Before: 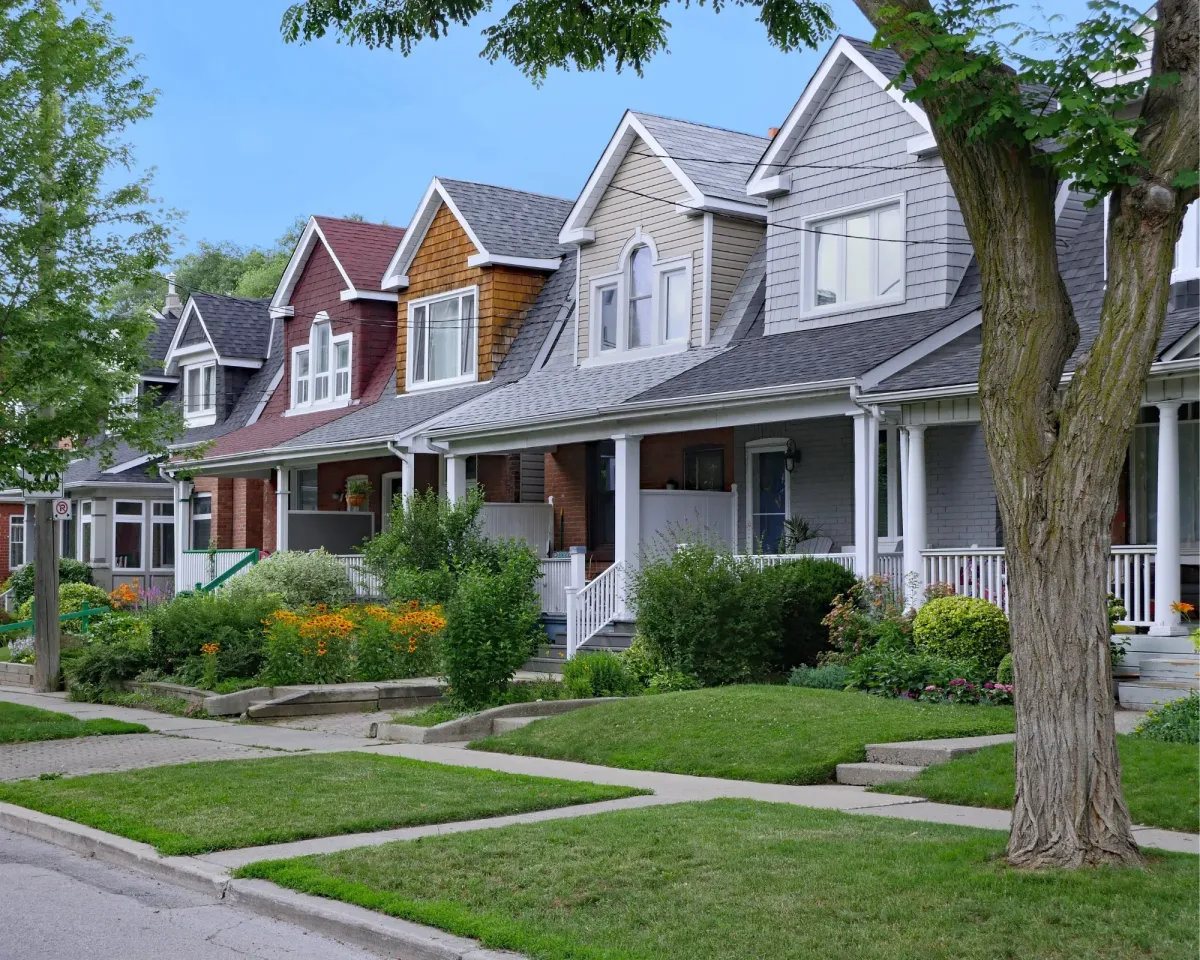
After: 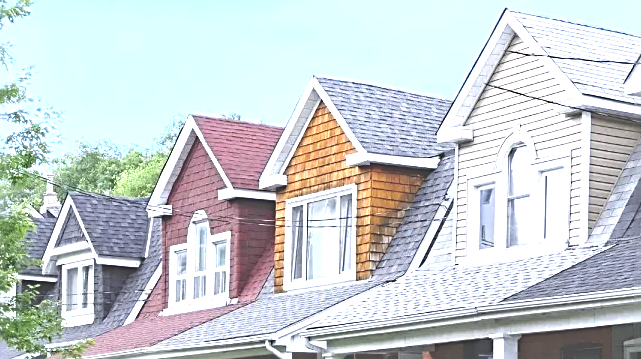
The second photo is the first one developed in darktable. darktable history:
crop: left 10.204%, top 10.553%, right 36.356%, bottom 52.031%
sharpen: radius 2.551, amount 0.646
exposure: black level correction -0.023, exposure 1.393 EV, compensate exposure bias true, compensate highlight preservation false
